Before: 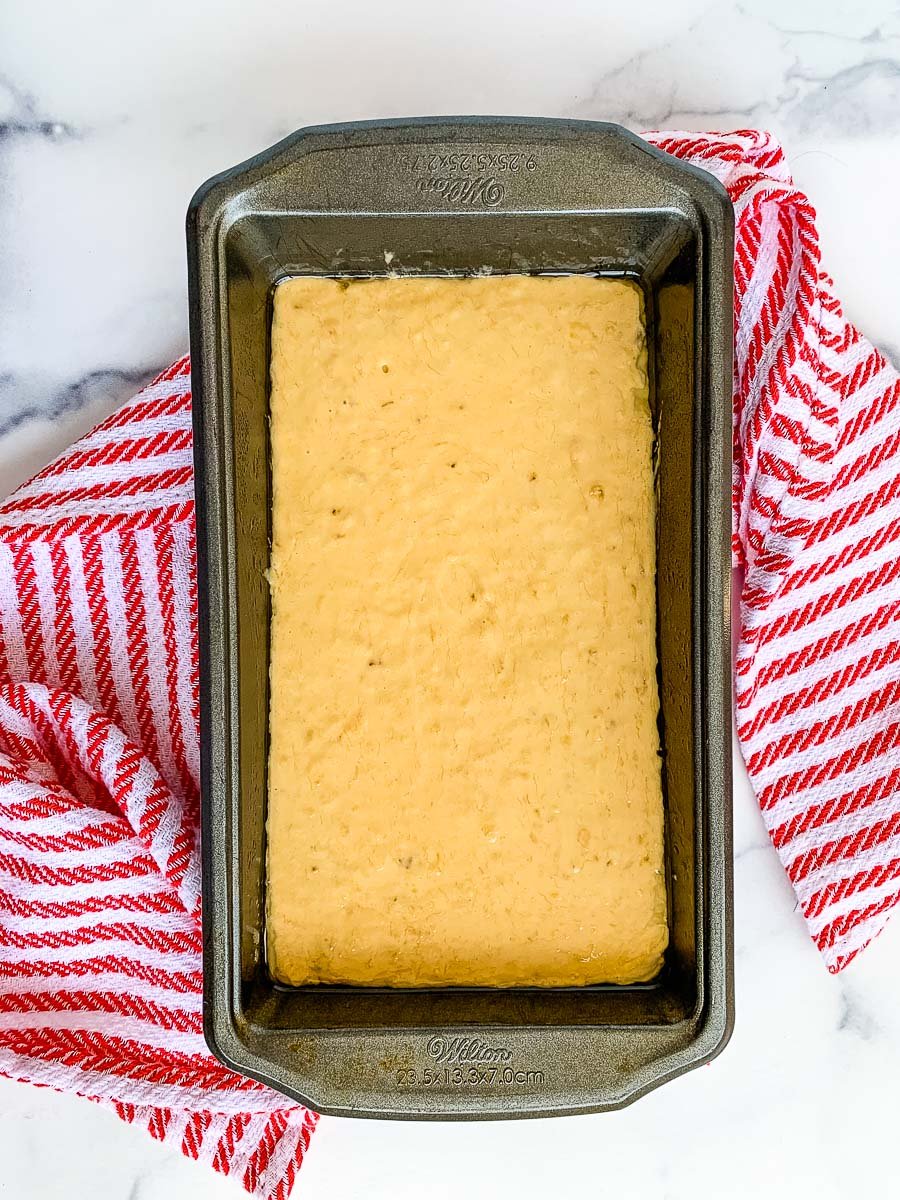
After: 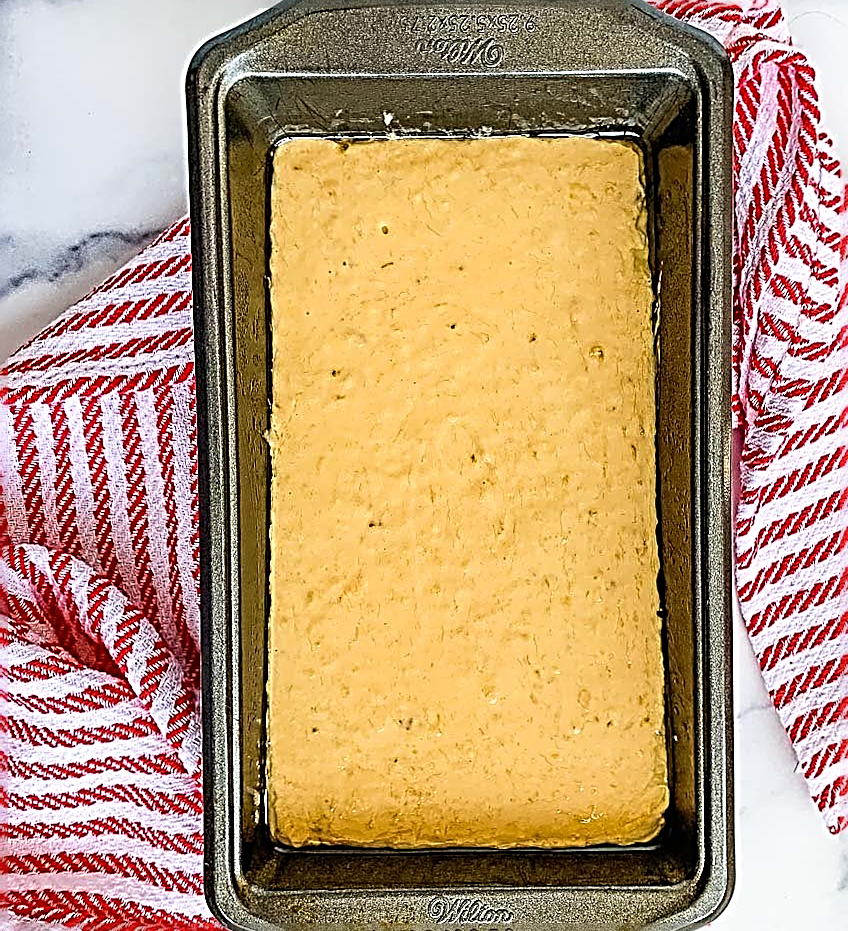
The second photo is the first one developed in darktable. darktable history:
sharpen: radius 3.163, amount 1.732
crop and rotate: angle 0.089°, top 11.54%, right 5.534%, bottom 10.665%
